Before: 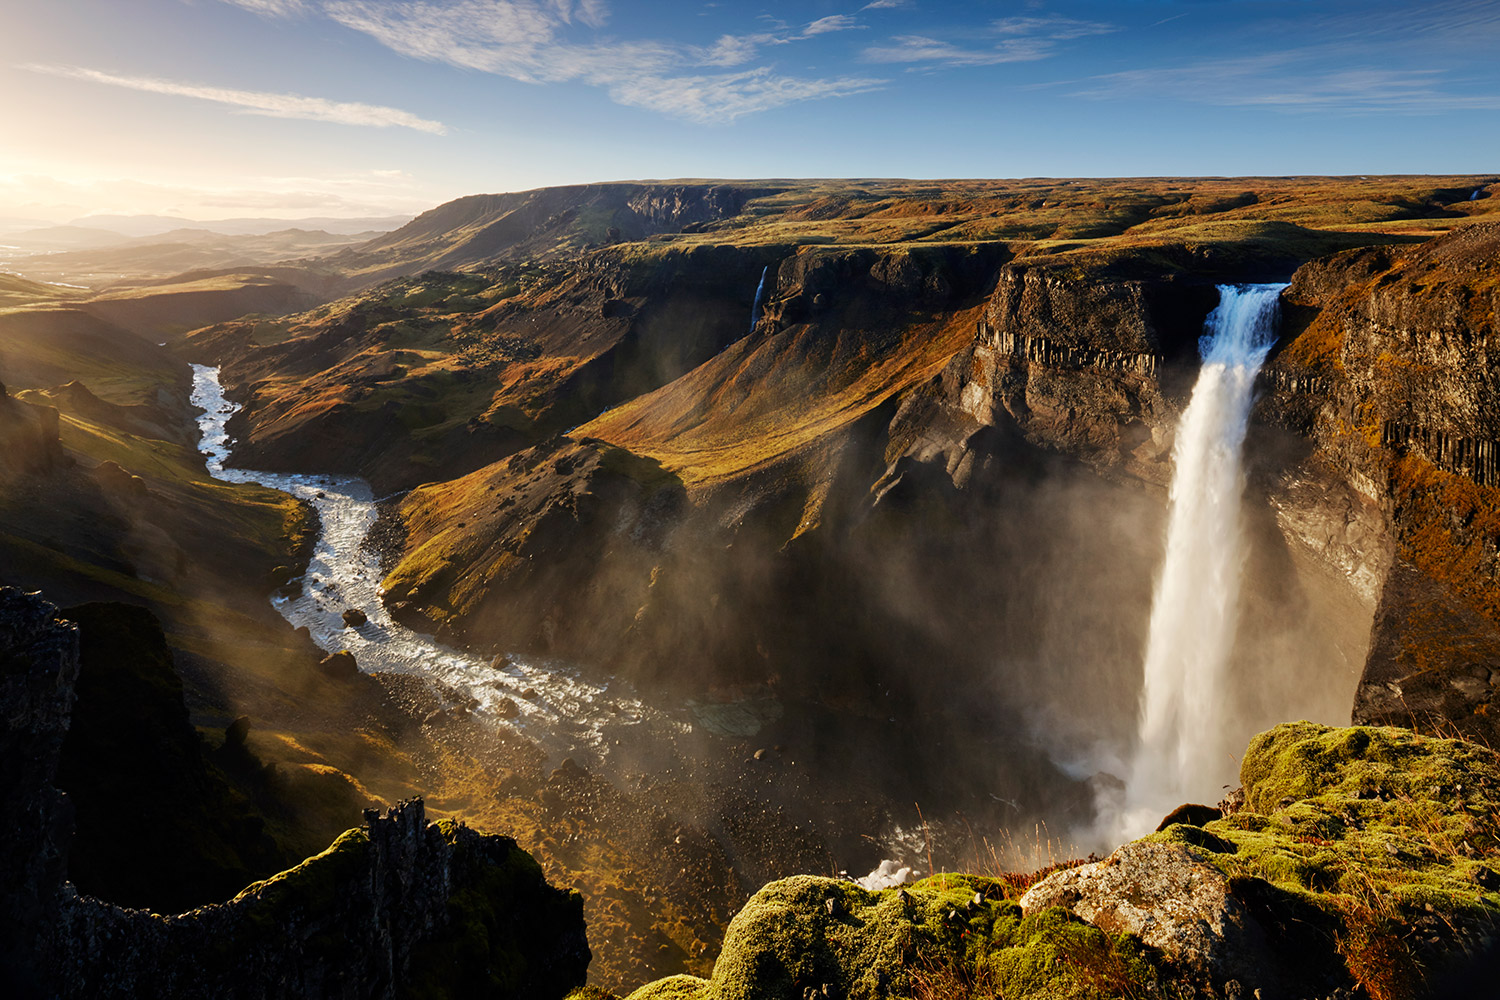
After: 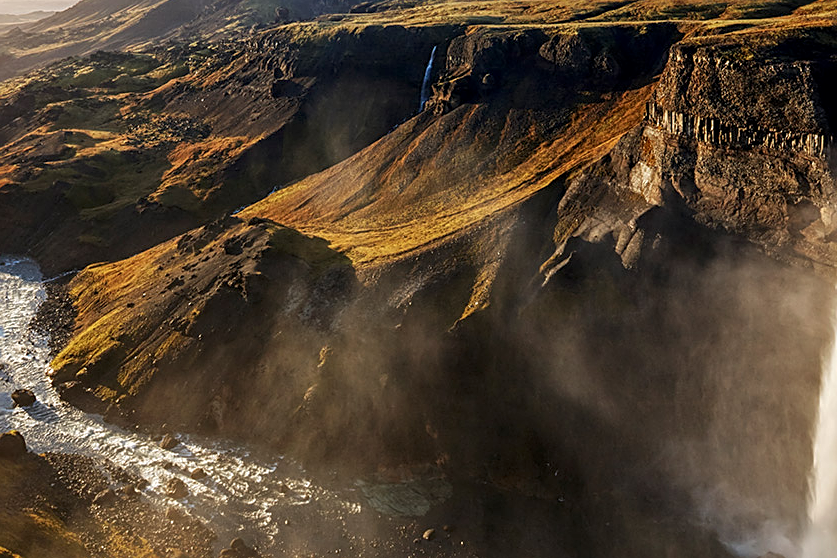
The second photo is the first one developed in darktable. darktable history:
local contrast: on, module defaults
sharpen: on, module defaults
crop and rotate: left 22.13%, top 22.054%, right 22.026%, bottom 22.102%
